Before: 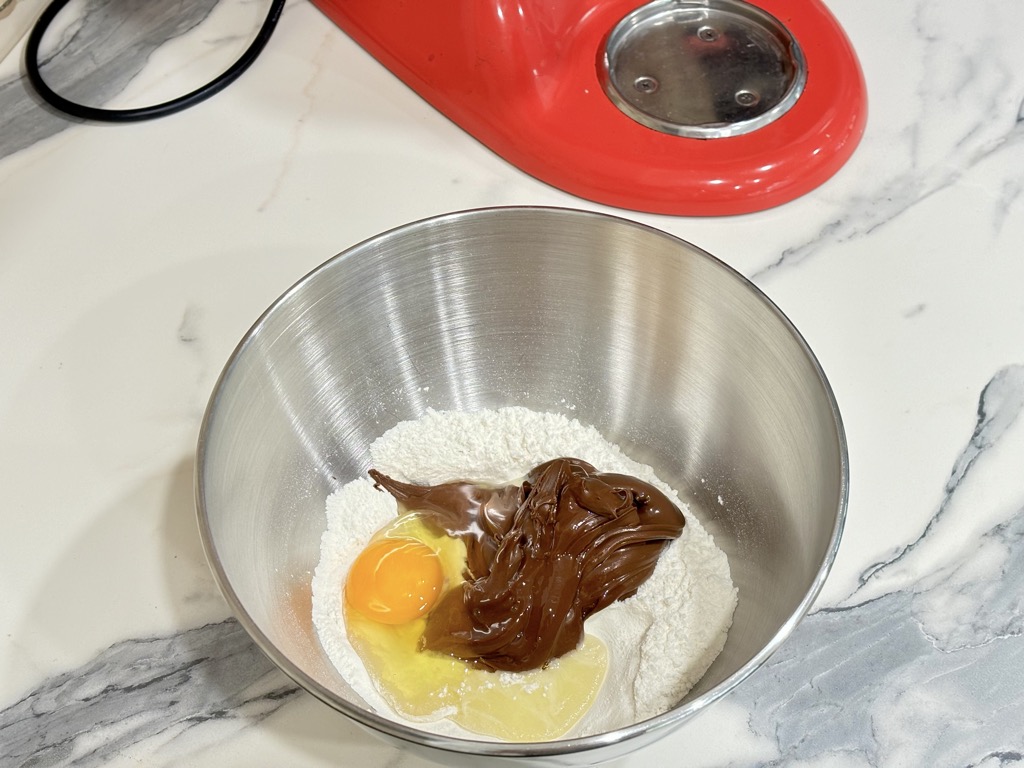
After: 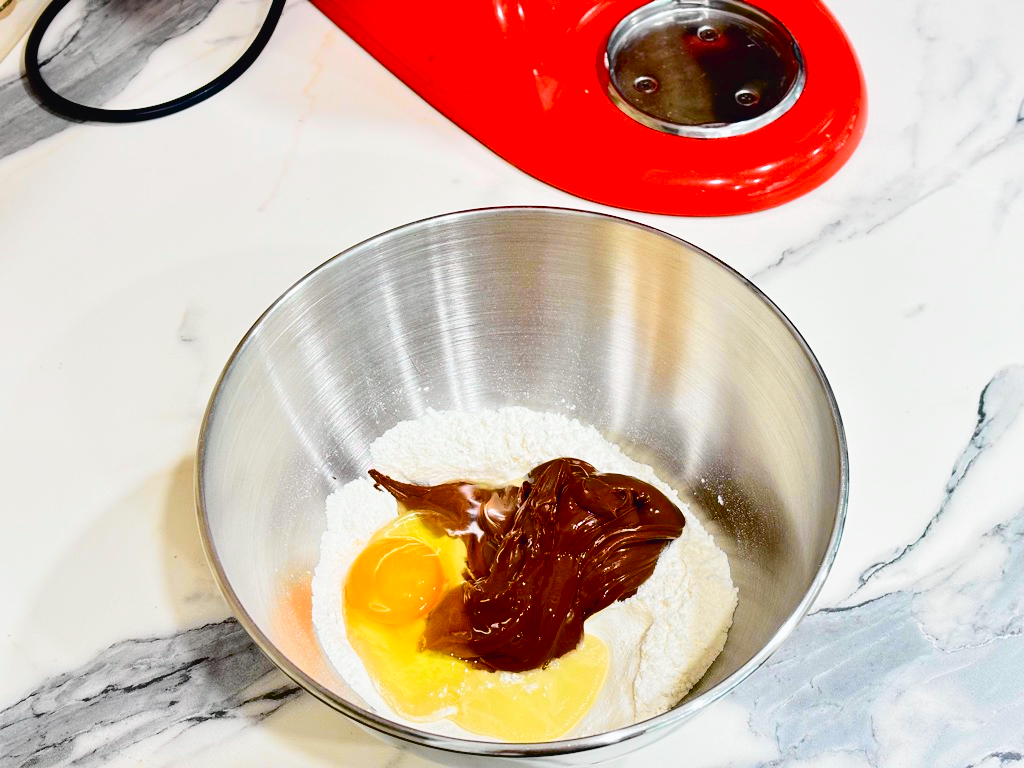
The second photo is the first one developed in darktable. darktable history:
tone curve: curves: ch0 [(0, 0.023) (0.103, 0.087) (0.295, 0.297) (0.445, 0.531) (0.553, 0.665) (0.735, 0.843) (0.994, 1)]; ch1 [(0, 0) (0.427, 0.346) (0.456, 0.426) (0.484, 0.483) (0.509, 0.514) (0.535, 0.56) (0.581, 0.632) (0.646, 0.715) (1, 1)]; ch2 [(0, 0) (0.369, 0.388) (0.449, 0.431) (0.501, 0.495) (0.533, 0.518) (0.572, 0.612) (0.677, 0.752) (1, 1)], color space Lab, independent channels, preserve colors none
filmic rgb: black relative exposure -12.8 EV, white relative exposure 2.8 EV, threshold 3 EV, target black luminance 0%, hardness 8.54, latitude 70.41%, contrast 1.133, shadows ↔ highlights balance -0.395%, color science v4 (2020), enable highlight reconstruction true
exposure: black level correction 0.047, exposure 0.013 EV, compensate highlight preservation false
